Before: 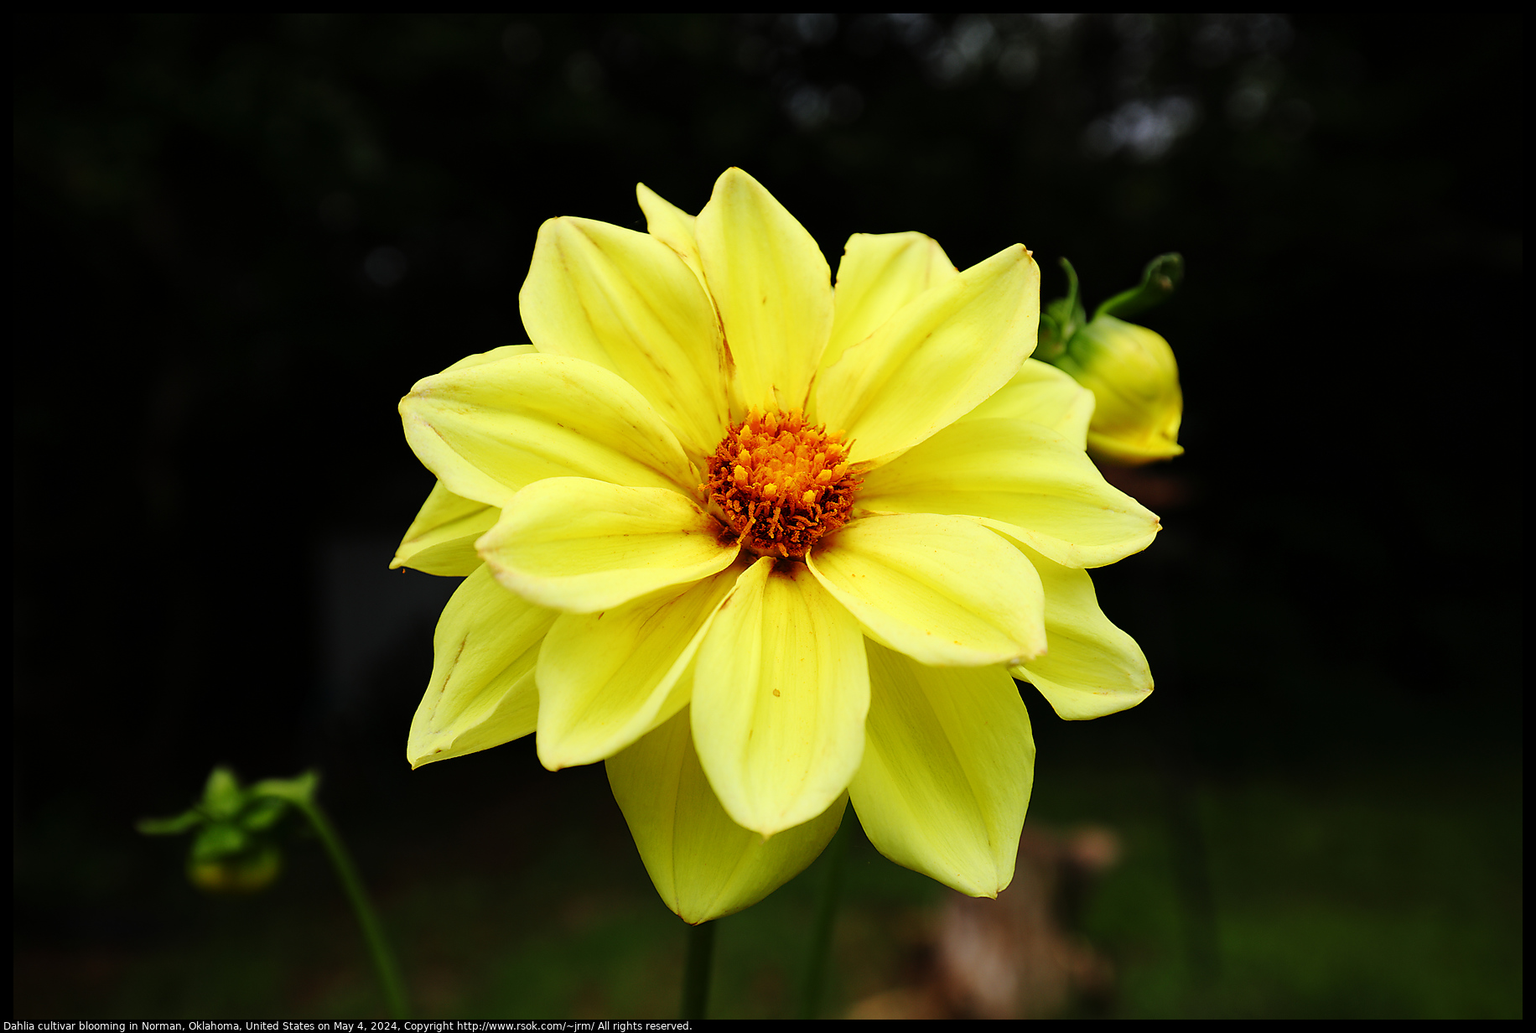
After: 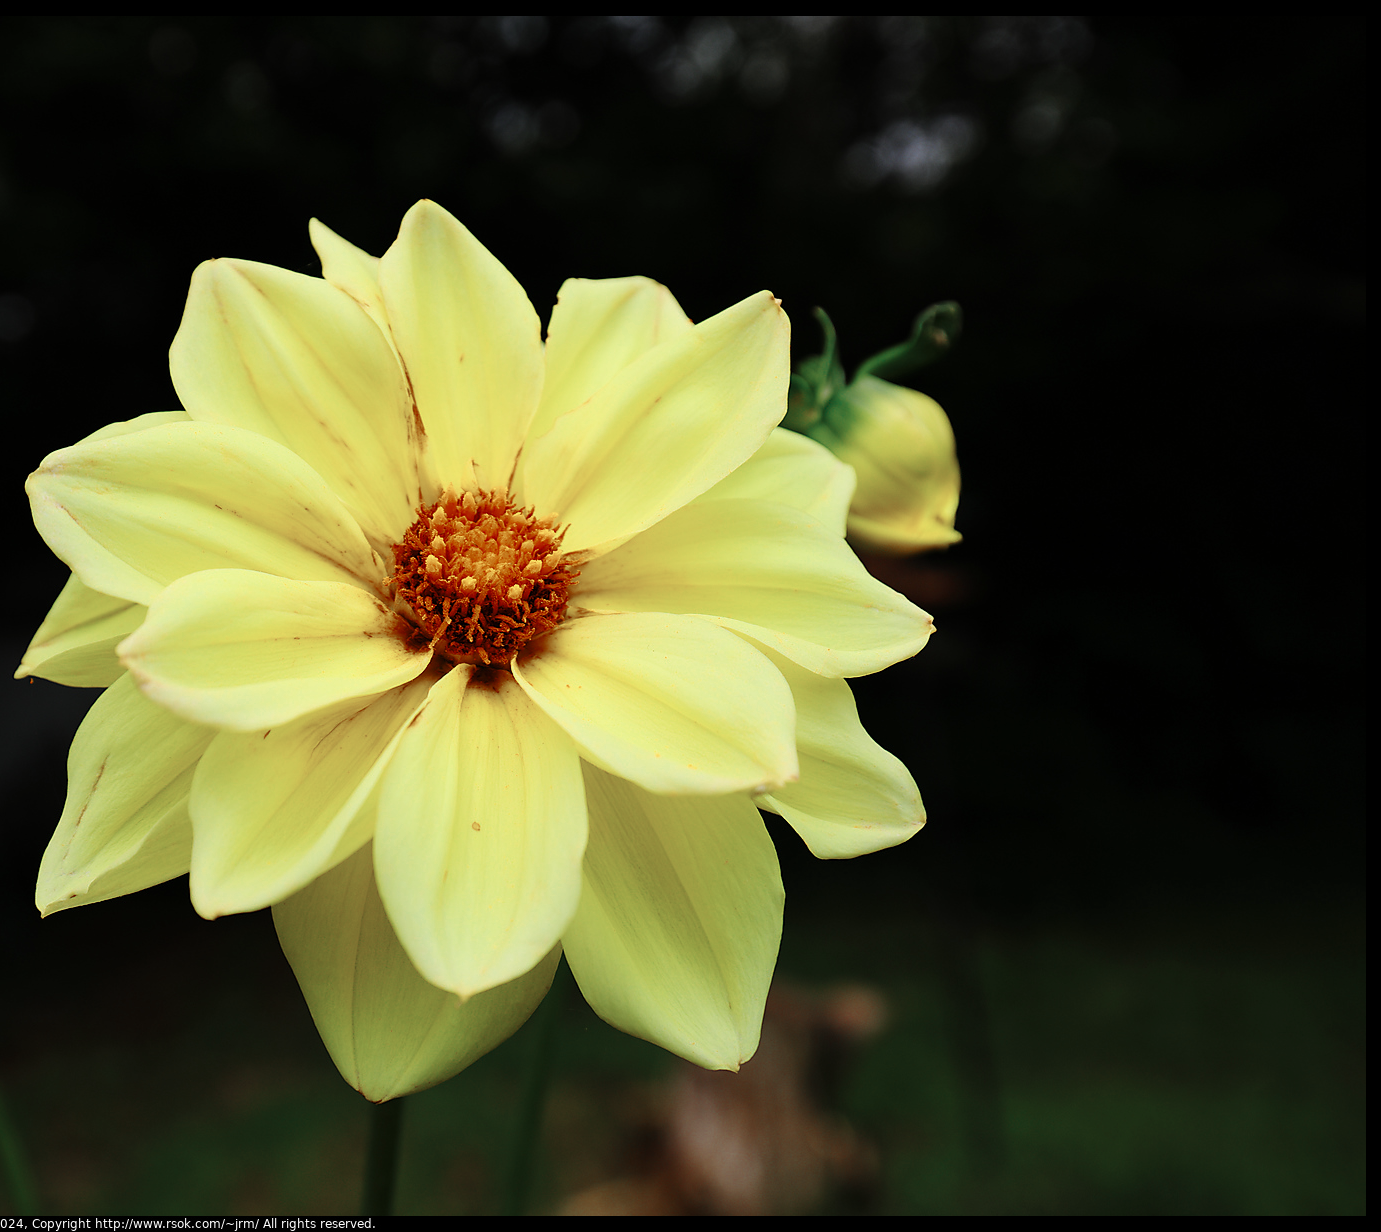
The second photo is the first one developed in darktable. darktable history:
color zones: curves: ch0 [(0, 0.5) (0.125, 0.4) (0.25, 0.5) (0.375, 0.4) (0.5, 0.4) (0.625, 0.6) (0.75, 0.6) (0.875, 0.5)]; ch1 [(0, 0.35) (0.125, 0.45) (0.25, 0.35) (0.375, 0.35) (0.5, 0.35) (0.625, 0.35) (0.75, 0.45) (0.875, 0.35)]; ch2 [(0, 0.6) (0.125, 0.5) (0.25, 0.5) (0.375, 0.6) (0.5, 0.6) (0.625, 0.5) (0.75, 0.5) (0.875, 0.5)]
crop and rotate: left 24.6%
